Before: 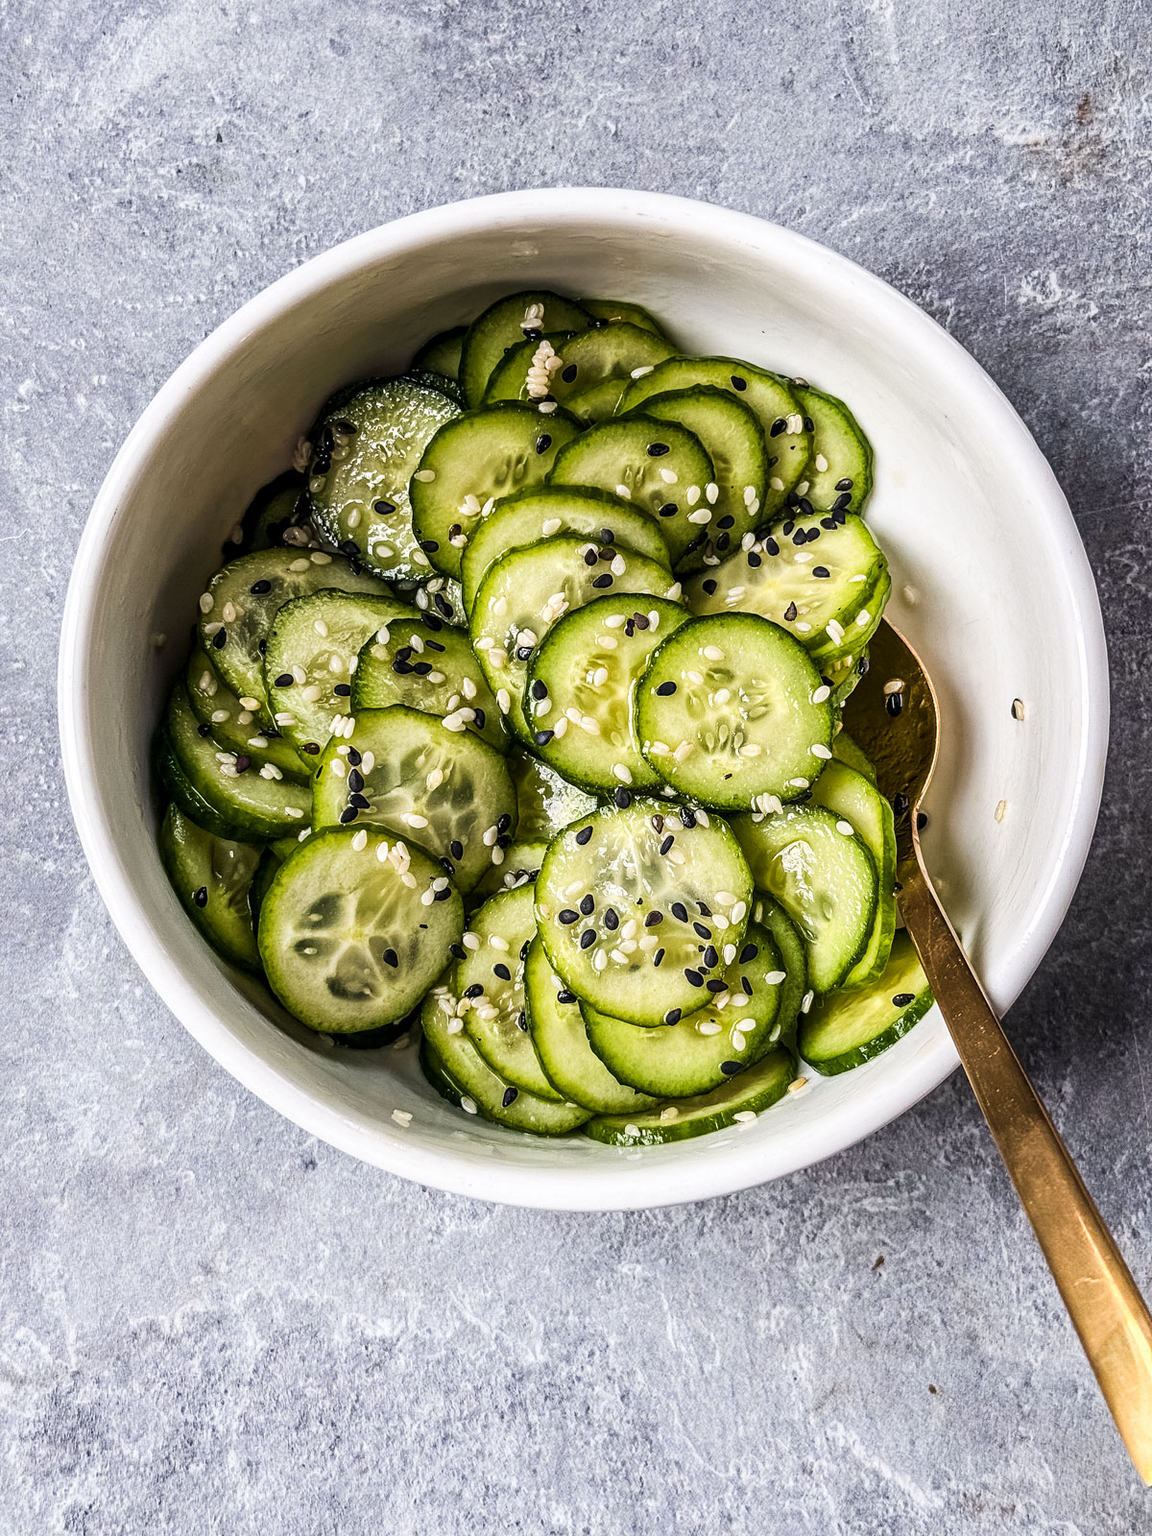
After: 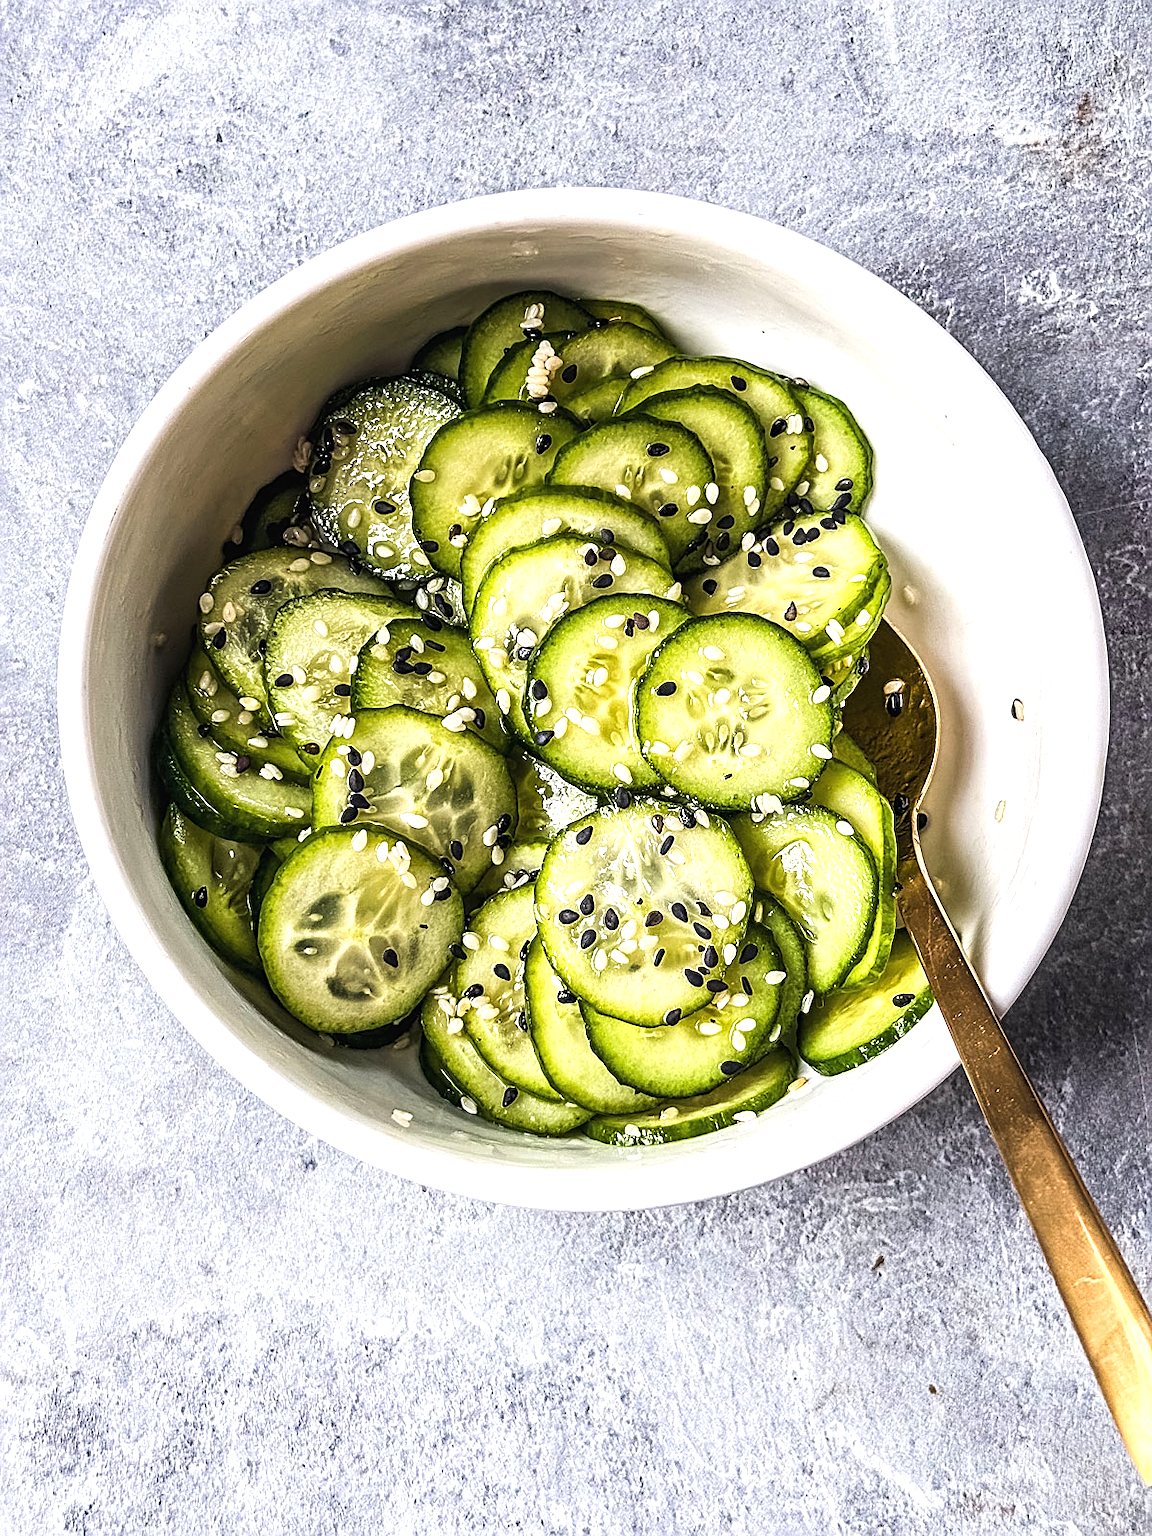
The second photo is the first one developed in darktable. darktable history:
exposure: black level correction -0.001, exposure 0.541 EV, compensate highlight preservation false
sharpen: on, module defaults
